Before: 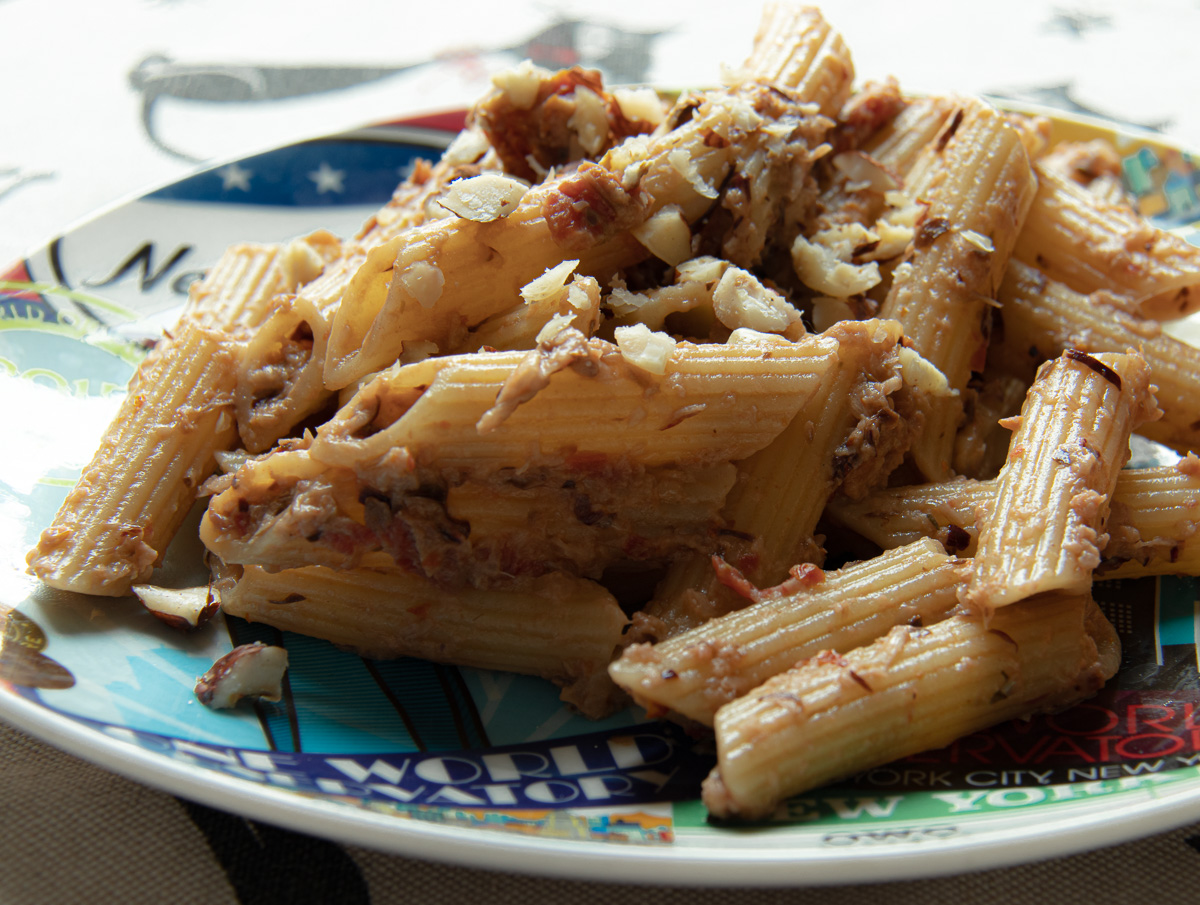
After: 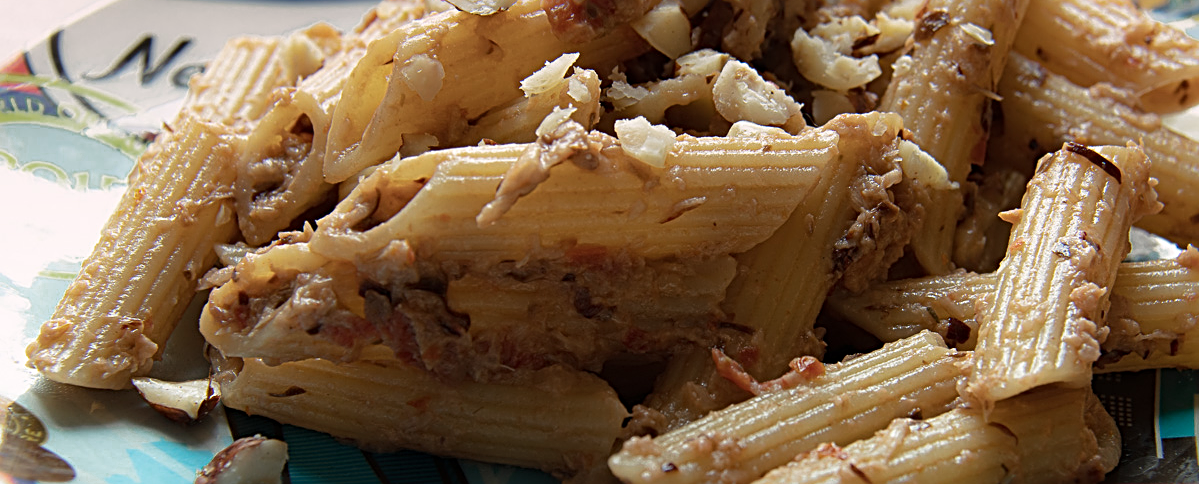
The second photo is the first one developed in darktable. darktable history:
crop and rotate: top 23.043%, bottom 23.437%
sharpen: radius 2.676, amount 0.669
graduated density: density 0.38 EV, hardness 21%, rotation -6.11°, saturation 32%
color zones: curves: ch0 [(0, 0.558) (0.143, 0.548) (0.286, 0.447) (0.429, 0.259) (0.571, 0.5) (0.714, 0.5) (0.857, 0.593) (1, 0.558)]; ch1 [(0, 0.543) (0.01, 0.544) (0.12, 0.492) (0.248, 0.458) (0.5, 0.534) (0.748, 0.5) (0.99, 0.469) (1, 0.543)]; ch2 [(0, 0.507) (0.143, 0.522) (0.286, 0.505) (0.429, 0.5) (0.571, 0.5) (0.714, 0.5) (0.857, 0.5) (1, 0.507)]
